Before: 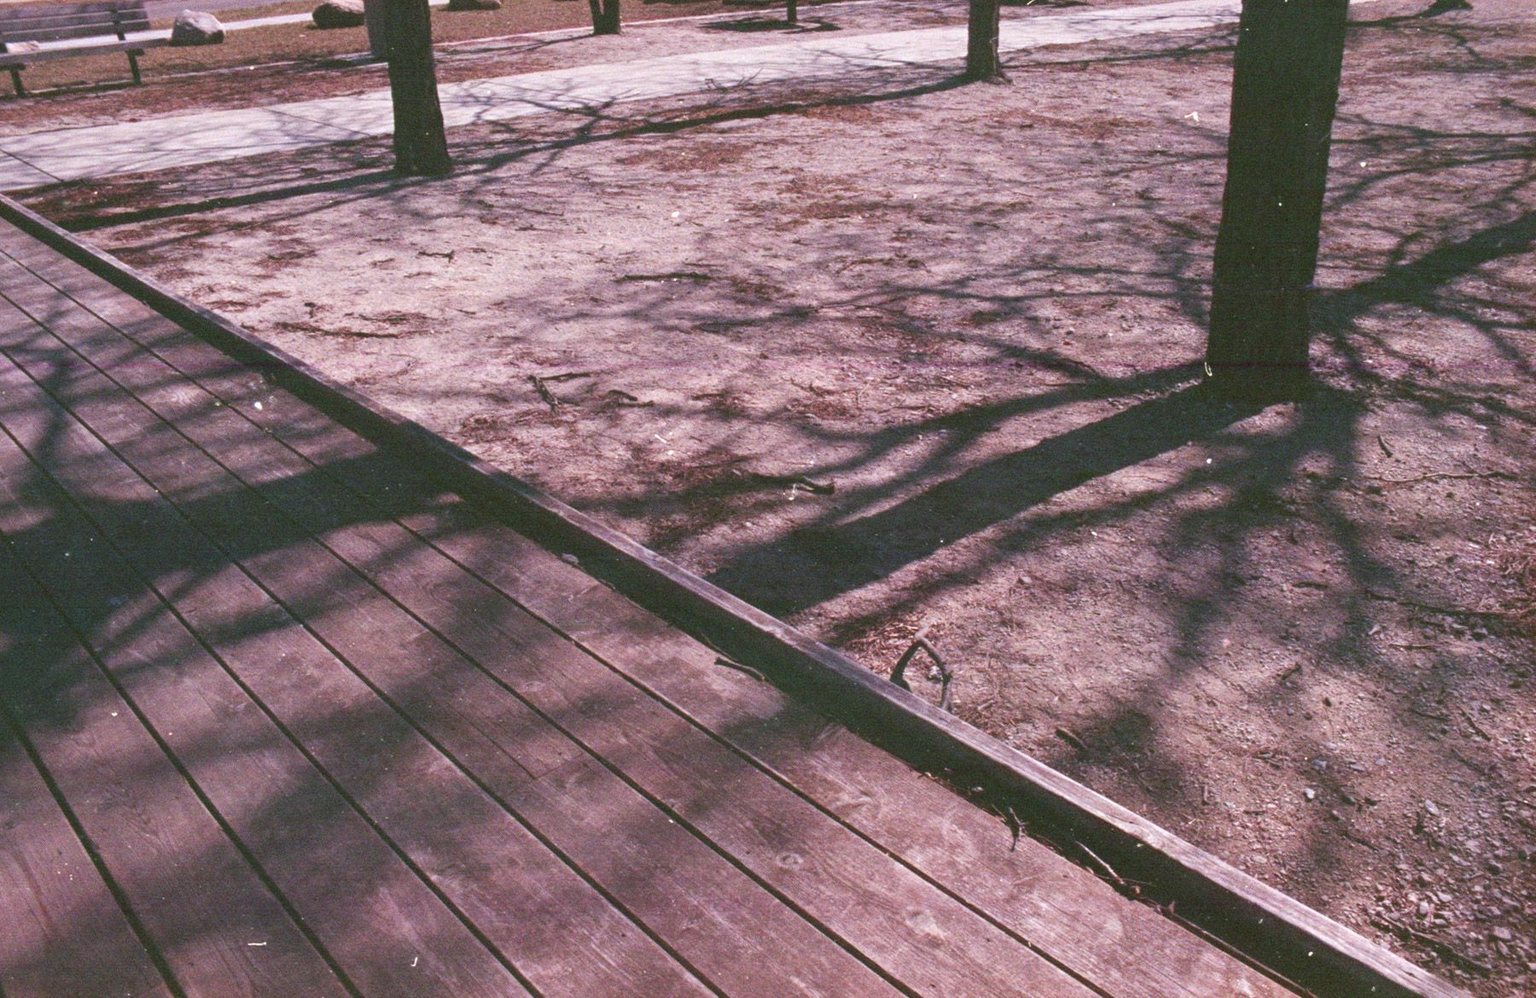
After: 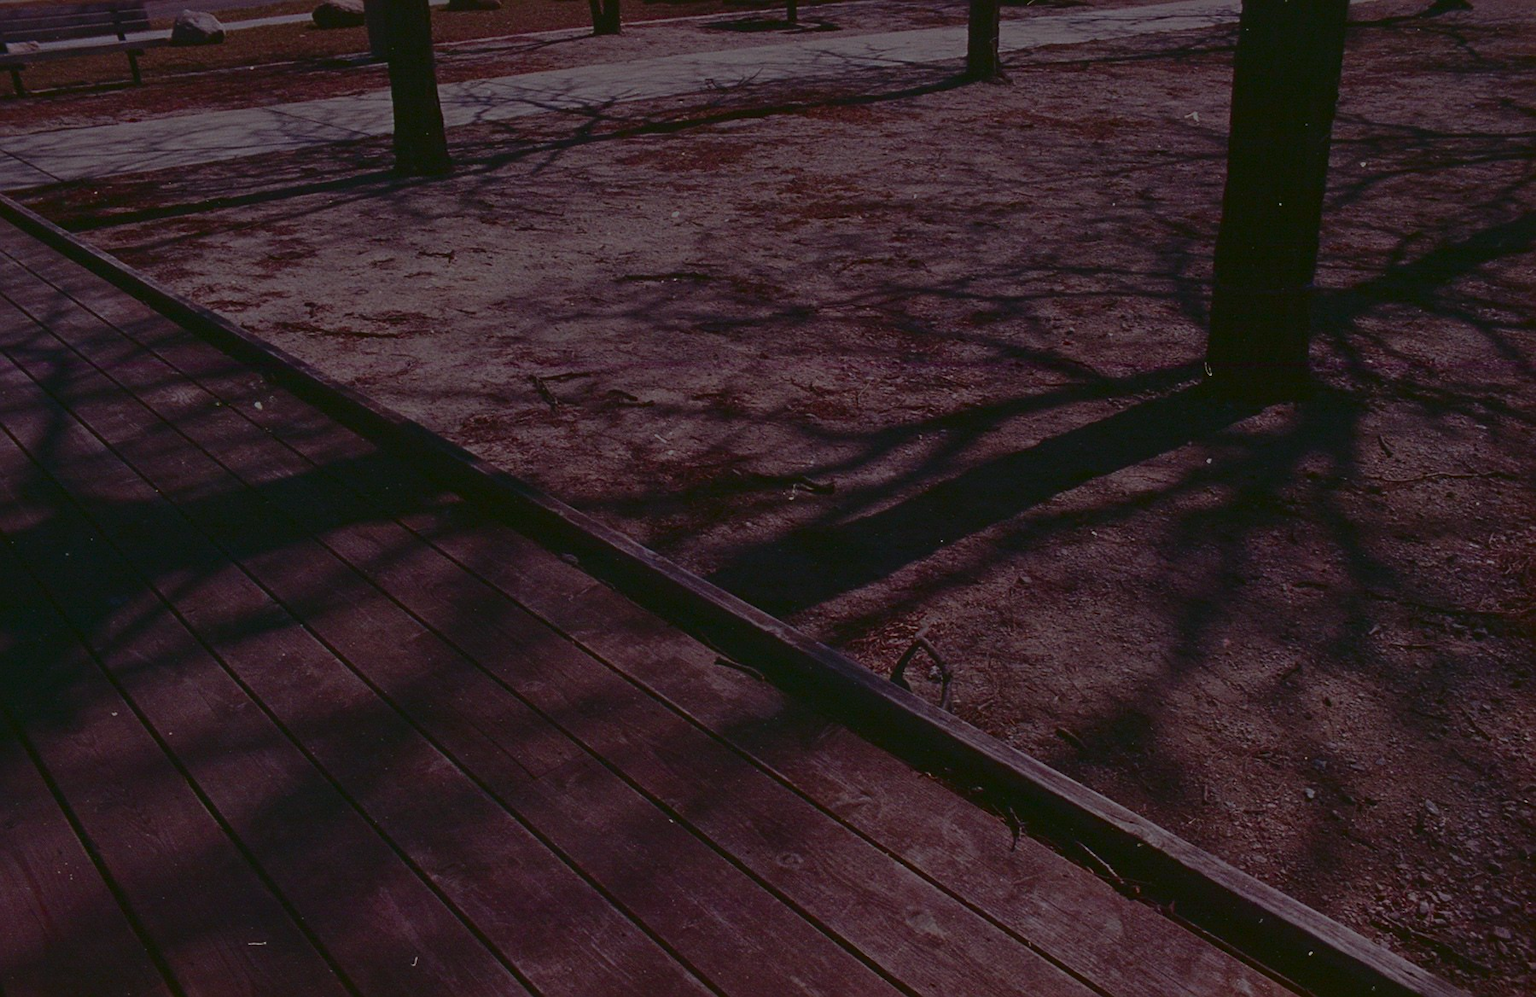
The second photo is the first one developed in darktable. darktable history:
tone curve: curves: ch0 [(0, 0) (0.003, 0.029) (0.011, 0.034) (0.025, 0.044) (0.044, 0.057) (0.069, 0.07) (0.1, 0.084) (0.136, 0.104) (0.177, 0.127) (0.224, 0.156) (0.277, 0.192) (0.335, 0.236) (0.399, 0.284) (0.468, 0.339) (0.543, 0.393) (0.623, 0.454) (0.709, 0.541) (0.801, 0.65) (0.898, 0.766) (1, 1)], color space Lab, independent channels, preserve colors none
exposure: exposure -1.409 EV, compensate exposure bias true, compensate highlight preservation false
sharpen: on, module defaults
contrast brightness saturation: contrast 0.066, brightness -0.147, saturation 0.11
